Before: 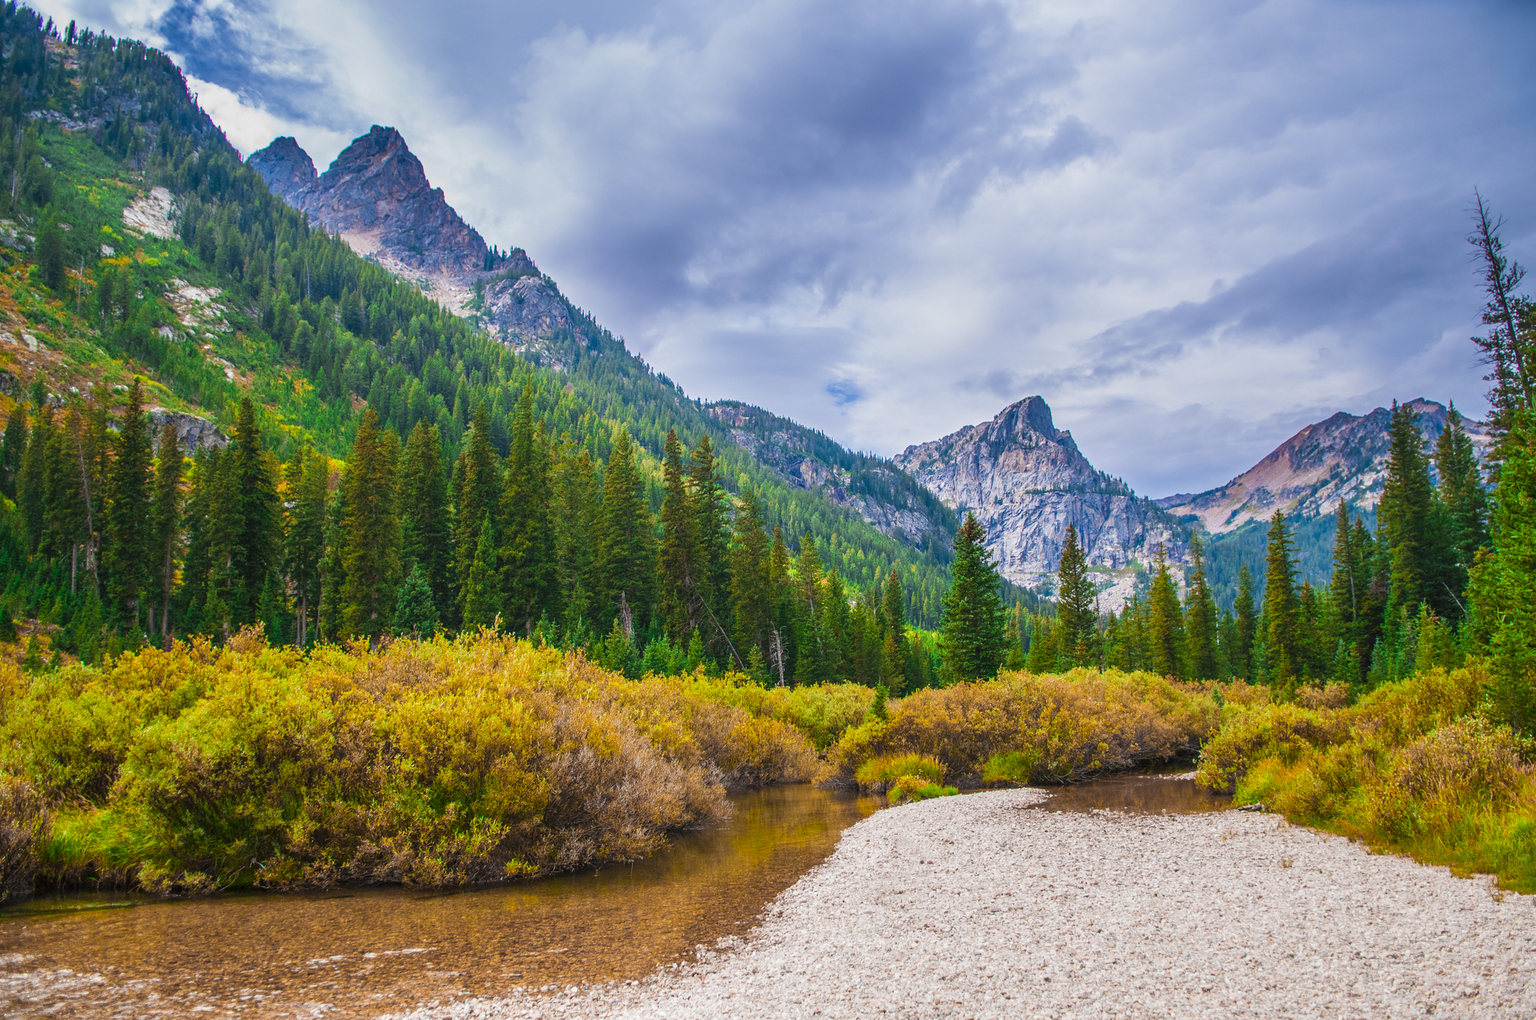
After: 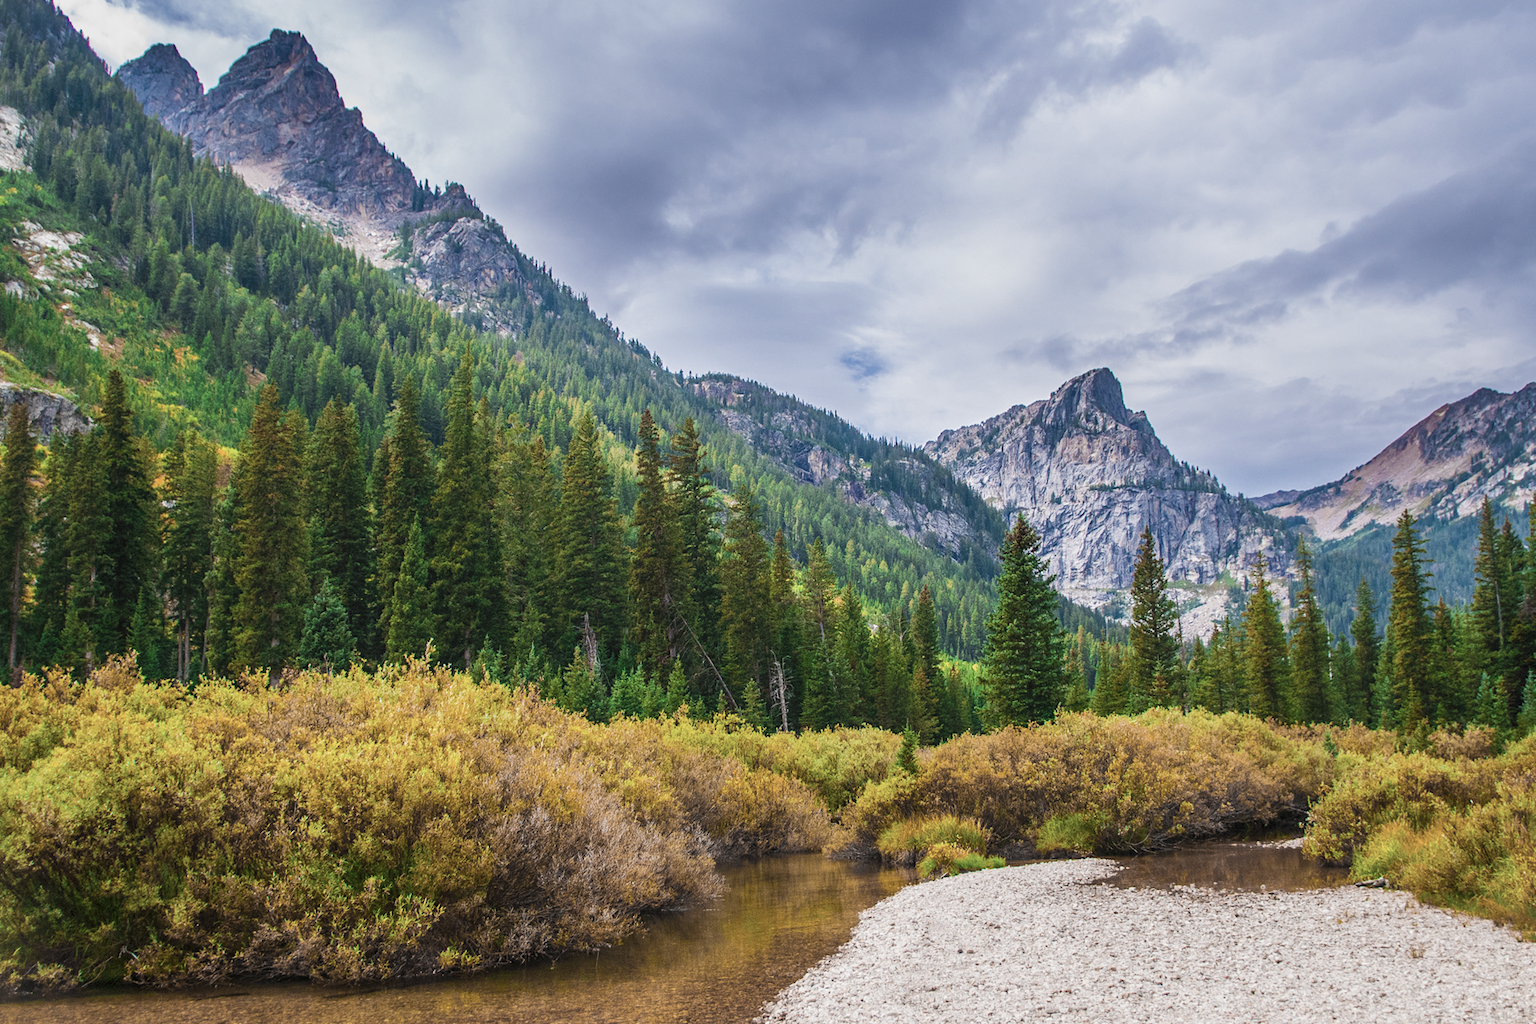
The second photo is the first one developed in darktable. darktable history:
tone equalizer: edges refinement/feathering 500, mask exposure compensation -1.57 EV, preserve details no
crop and rotate: left 10.106%, top 10.002%, right 9.962%, bottom 9.649%
contrast brightness saturation: contrast 0.095, saturation -0.289
vignetting: fall-off start 99.58%, brightness 0.052, saturation 0.002, dithering 8-bit output, unbound false
